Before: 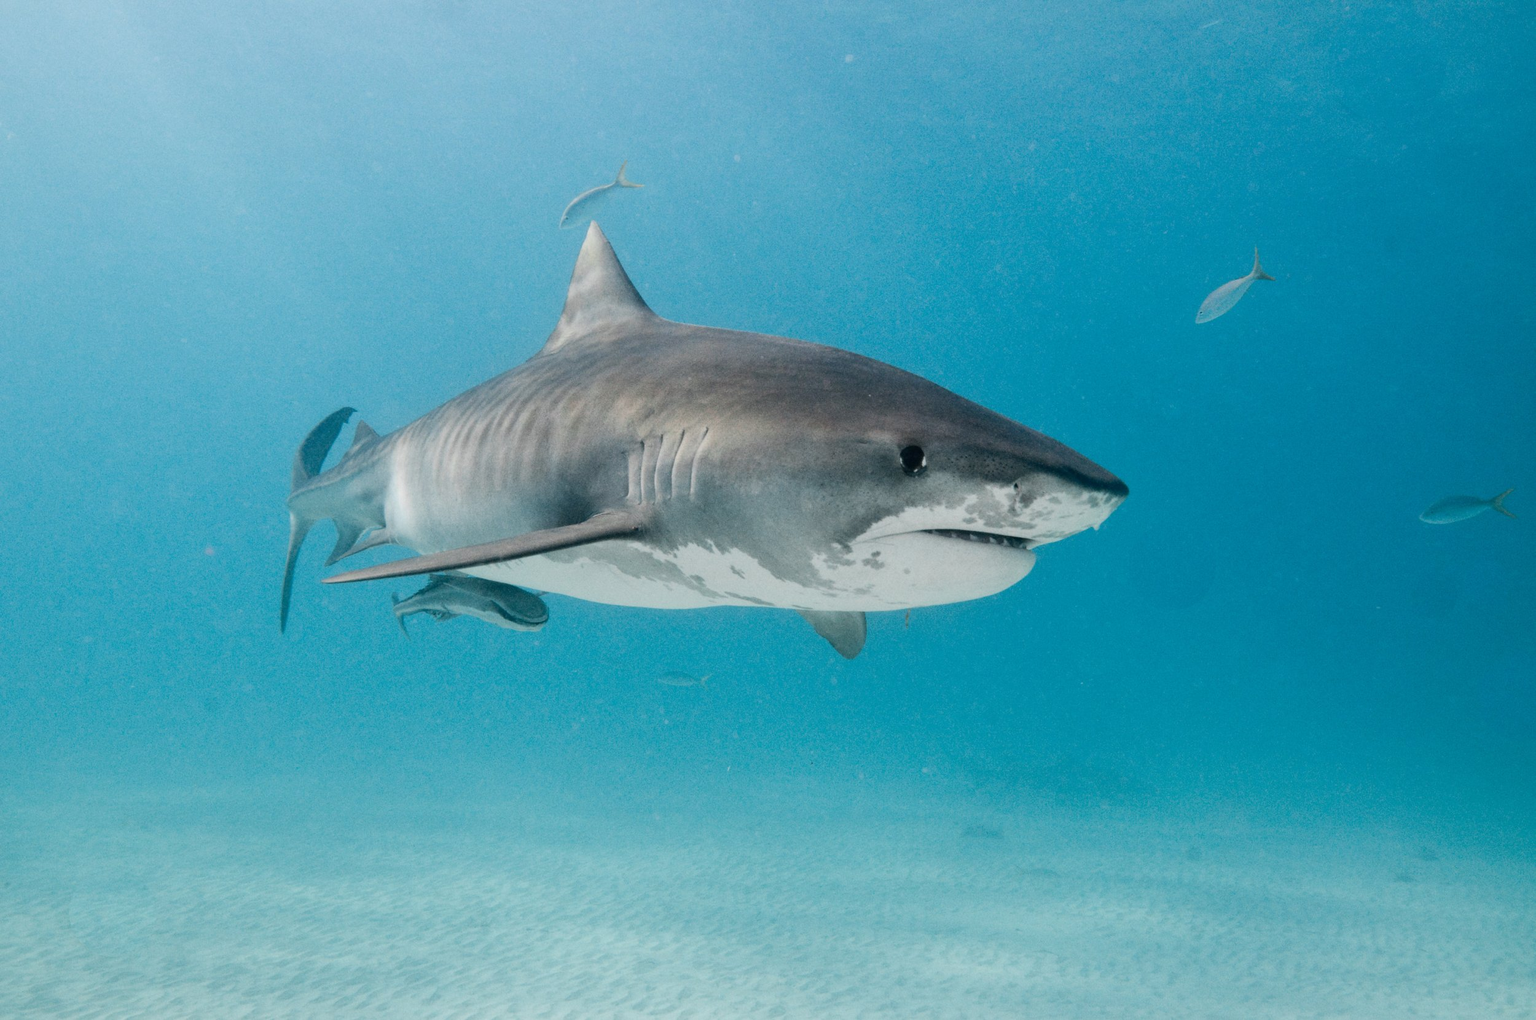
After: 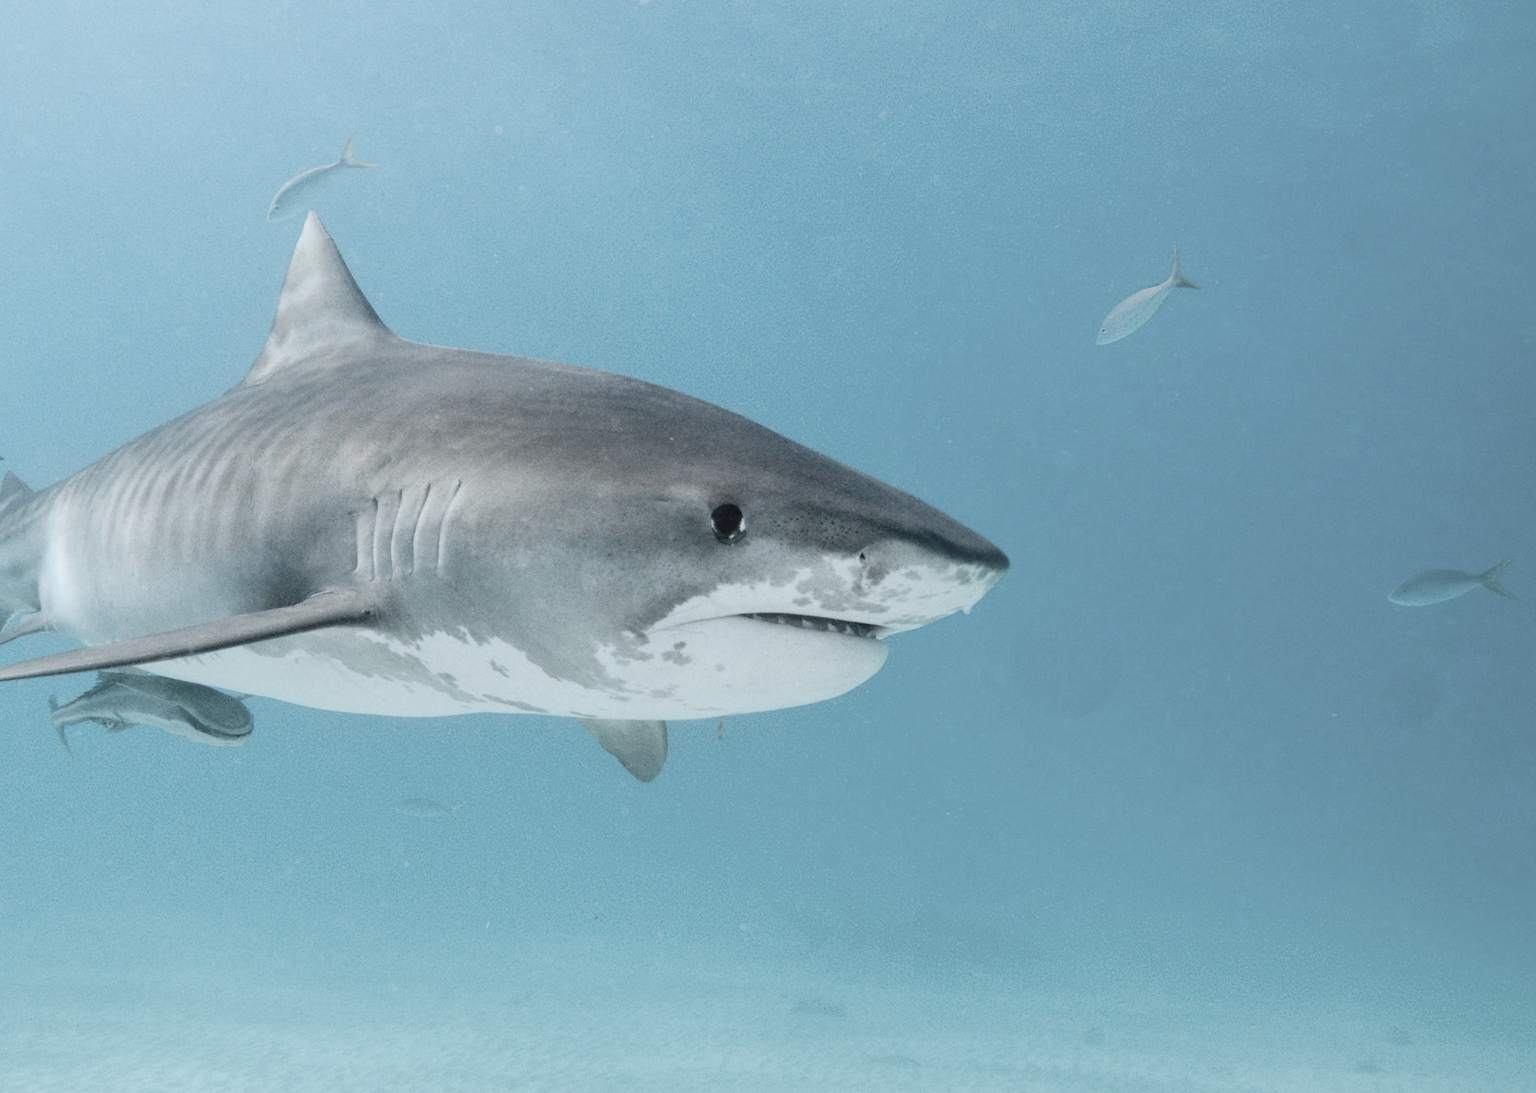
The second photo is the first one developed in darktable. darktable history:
crop: left 23.095%, top 5.827%, bottom 11.854%
color calibration: illuminant Planckian (black body), x 0.368, y 0.361, temperature 4275.92 K
contrast brightness saturation: brightness 0.18, saturation -0.5
exposure: compensate highlight preservation false
